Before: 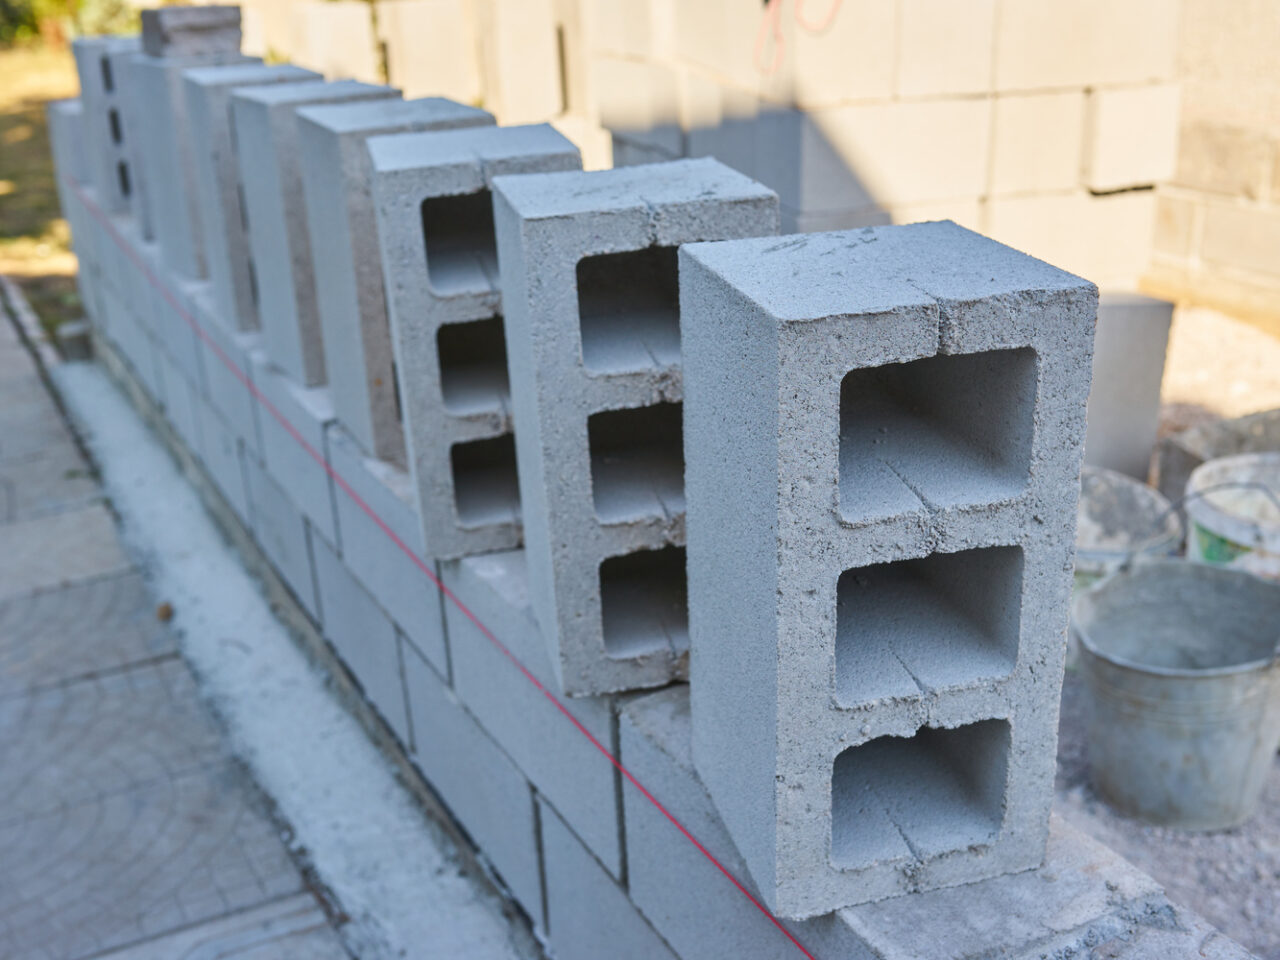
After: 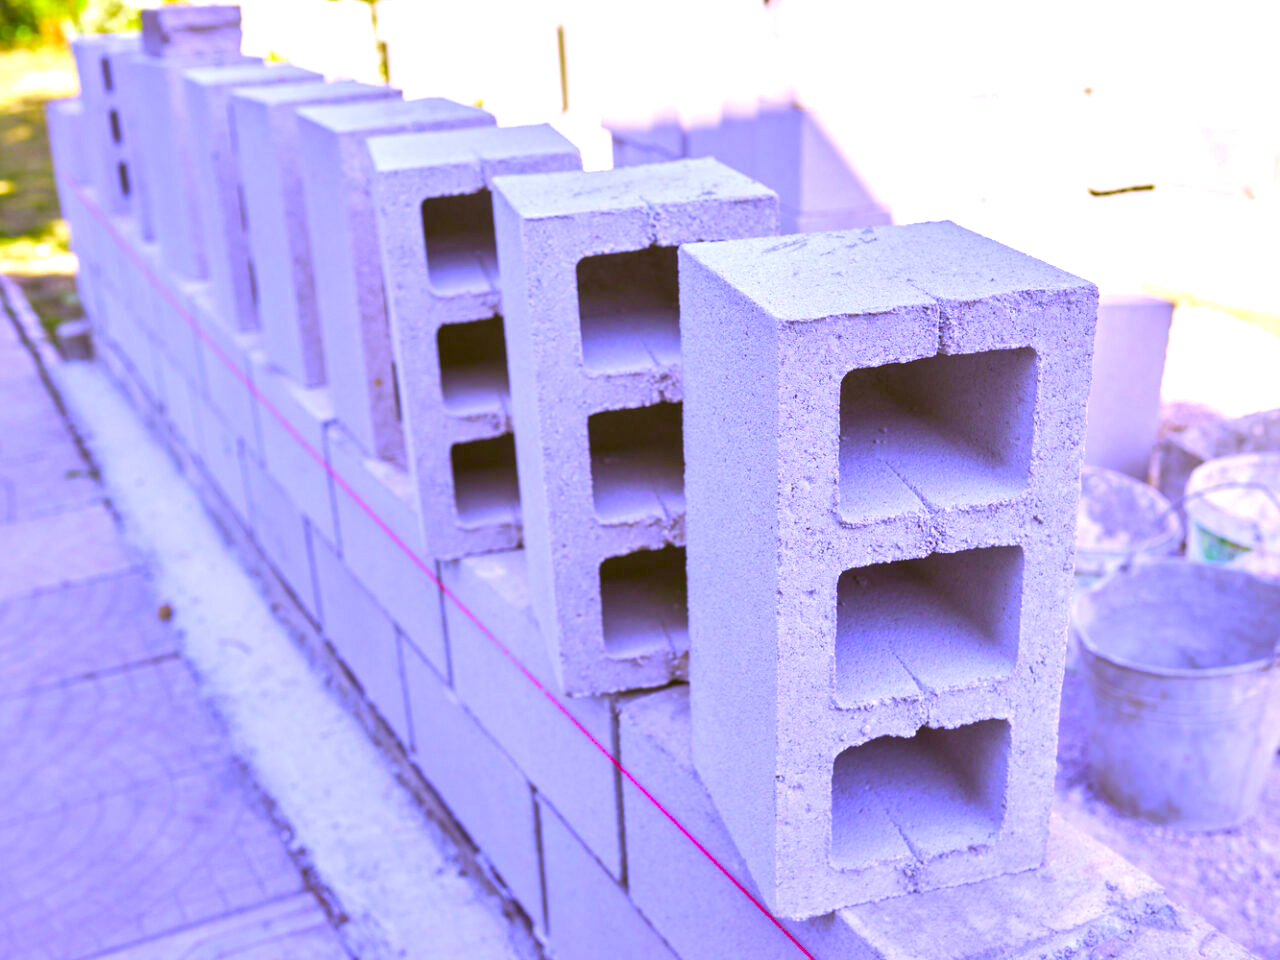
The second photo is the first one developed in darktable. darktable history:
color correction: highlights a* 10.44, highlights b* 30.04, shadows a* 2.73, shadows b* 17.51, saturation 1.72
exposure: black level correction 0, exposure 0.9 EV, compensate highlight preservation false
white balance: red 0.766, blue 1.537
